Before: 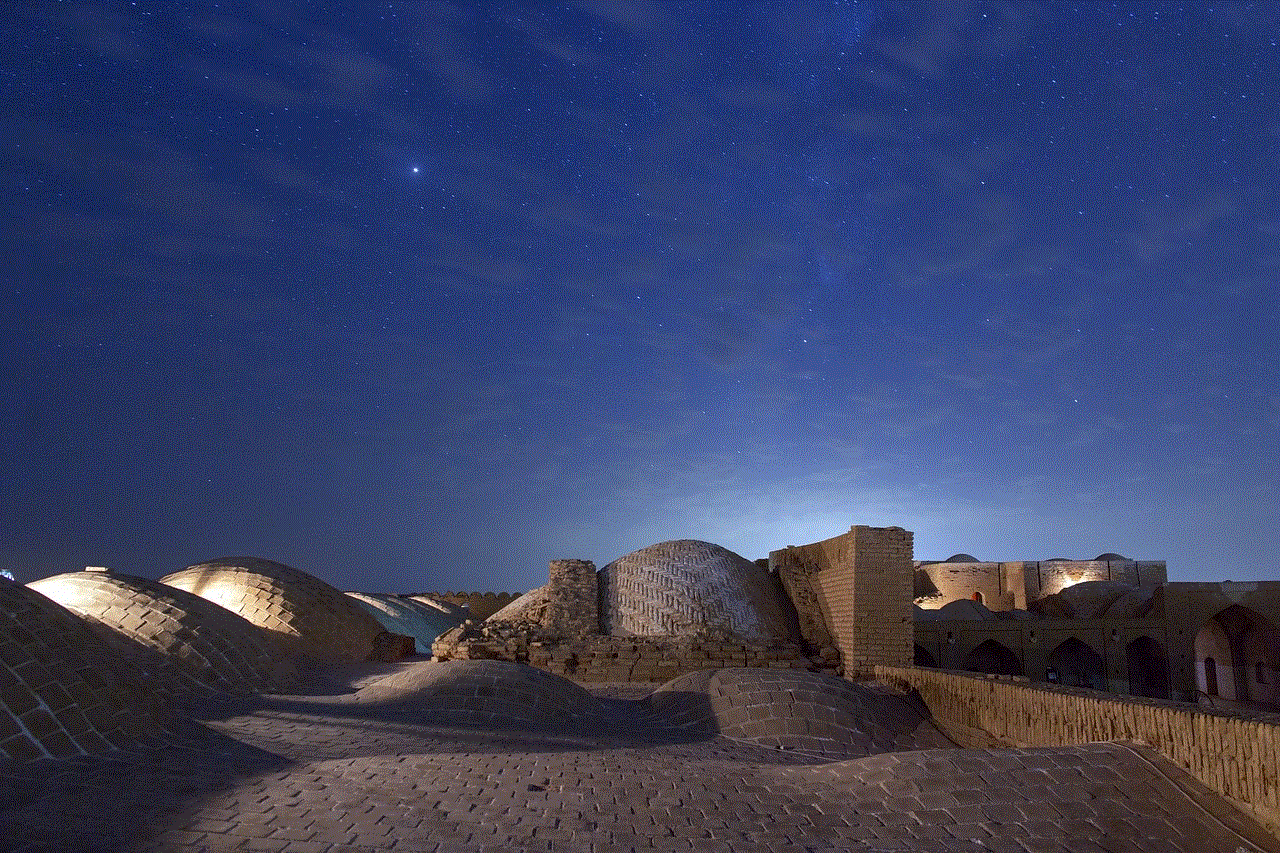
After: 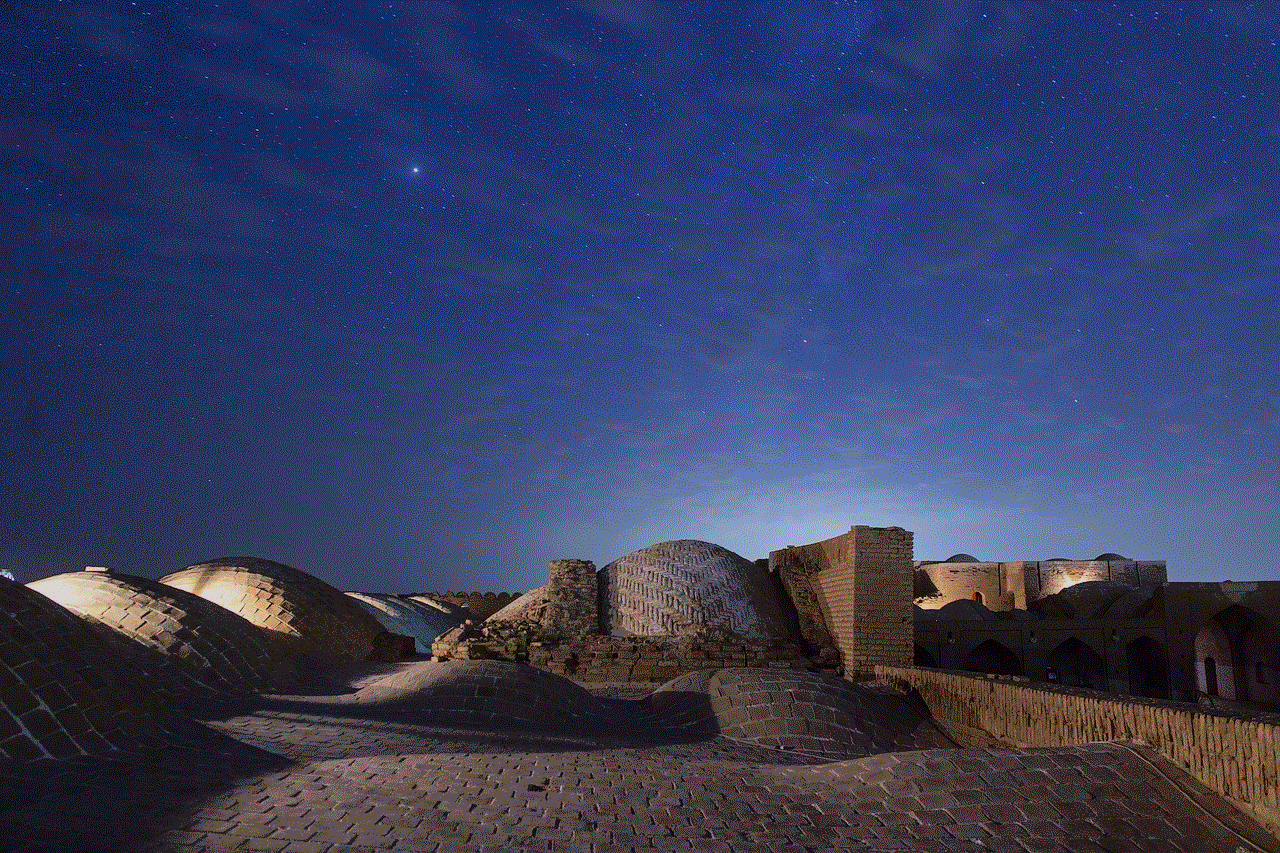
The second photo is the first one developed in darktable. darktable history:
color balance rgb: highlights gain › chroma 1.013%, highlights gain › hue 60.05°, perceptual saturation grading › global saturation 0.897%
filmic rgb: black relative exposure -7.65 EV, white relative exposure 4.56 EV, hardness 3.61, contrast 1.06, color science v6 (2022)
